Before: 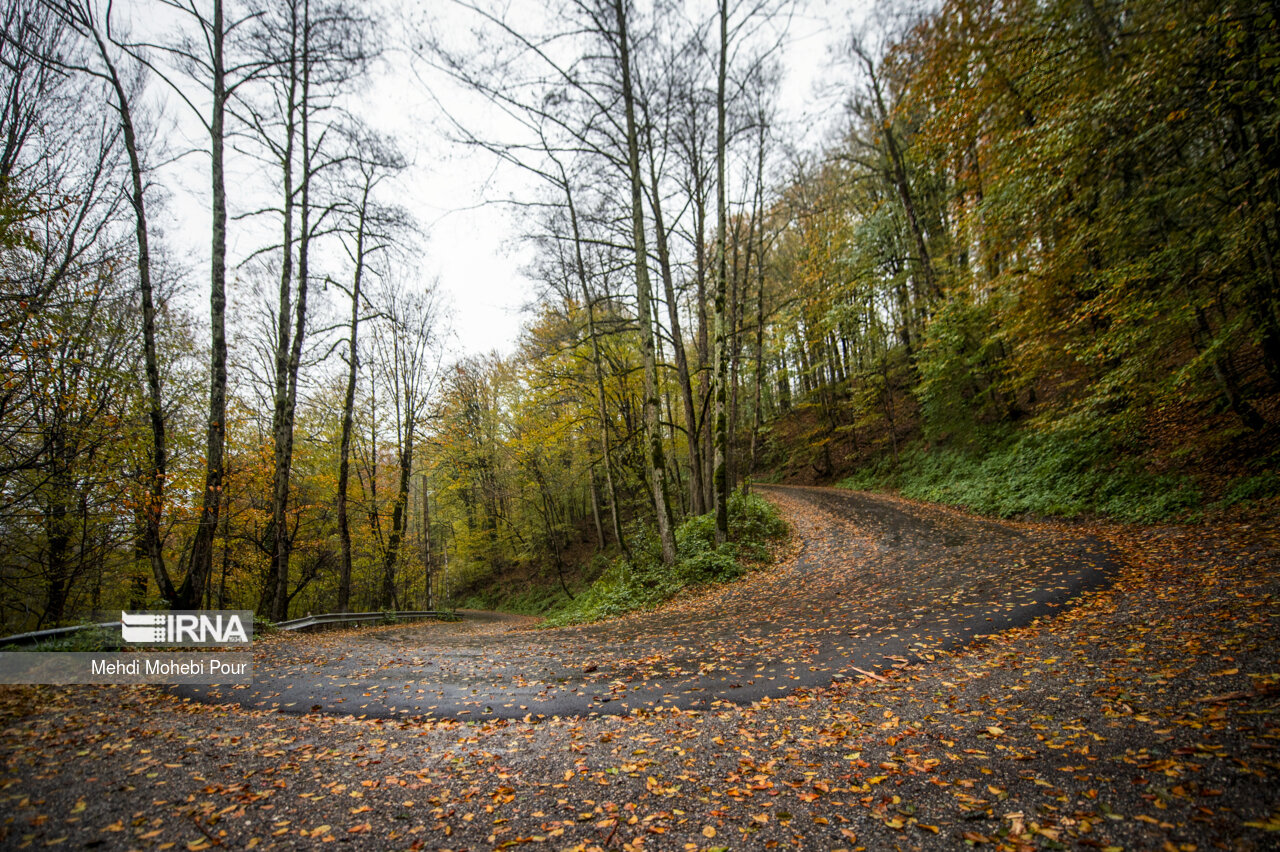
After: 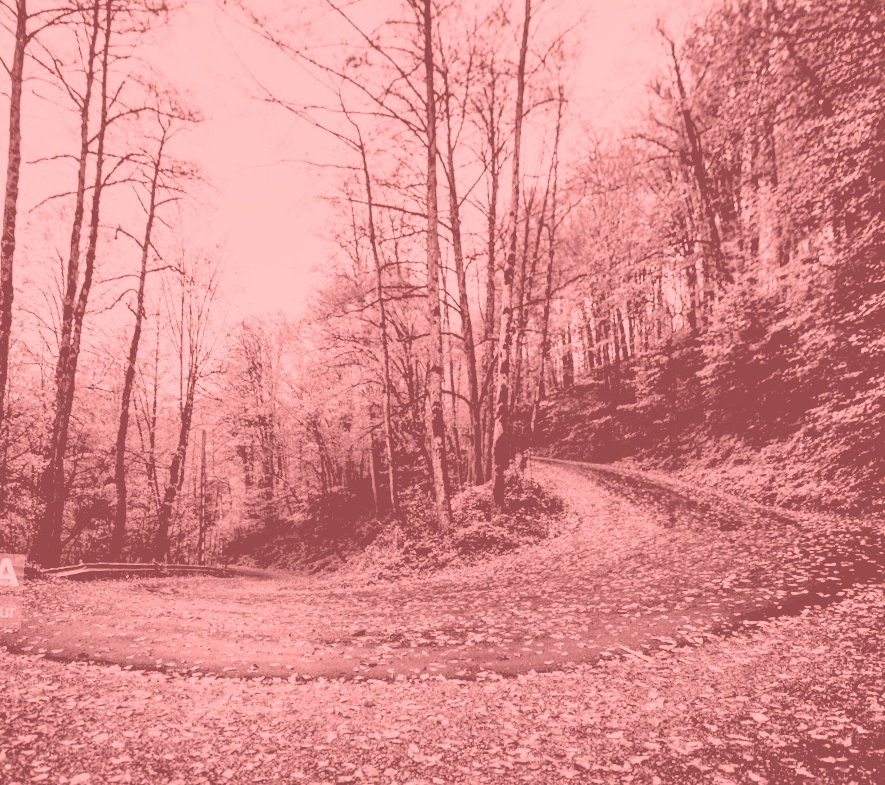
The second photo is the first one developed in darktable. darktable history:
colorize: saturation 51%, source mix 50.67%, lightness 50.67%
velvia: strength 39.63%
contrast brightness saturation: contrast 0.2, brightness 0.16, saturation 0.22
shadows and highlights: soften with gaussian
exposure: black level correction 0.031, exposure 0.304 EV, compensate highlight preservation false
color calibration: illuminant same as pipeline (D50), adaptation none (bypass)
filmic rgb: black relative exposure -7.65 EV, white relative exposure 4.56 EV, hardness 3.61
crop and rotate: angle -3.27°, left 14.277%, top 0.028%, right 10.766%, bottom 0.028%
